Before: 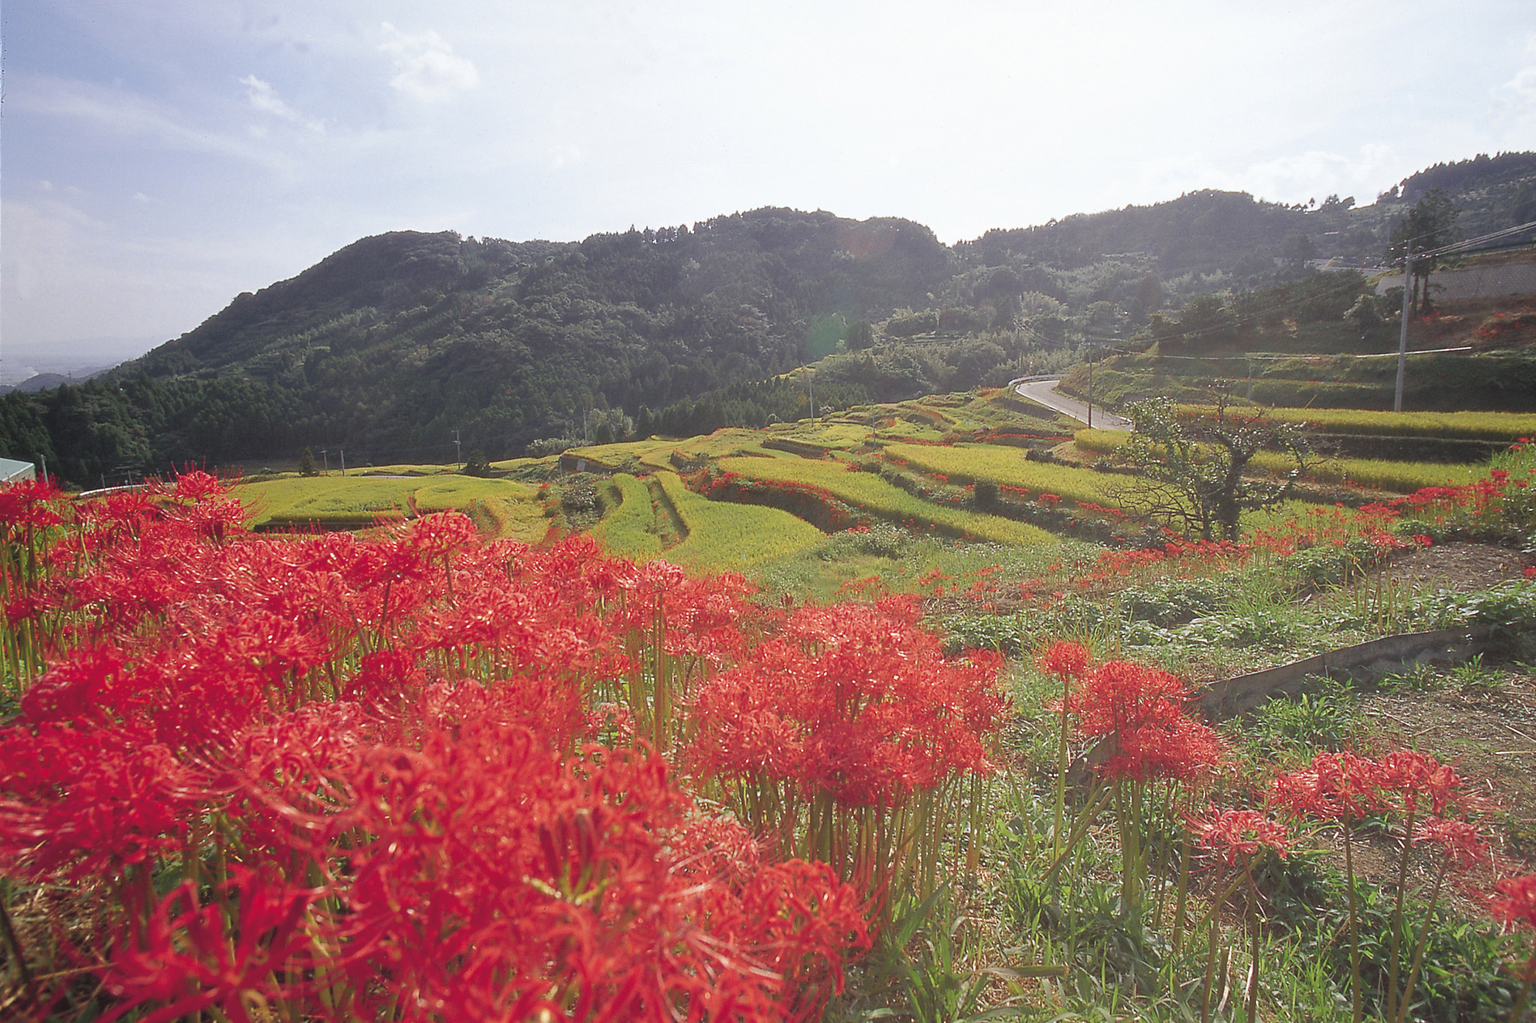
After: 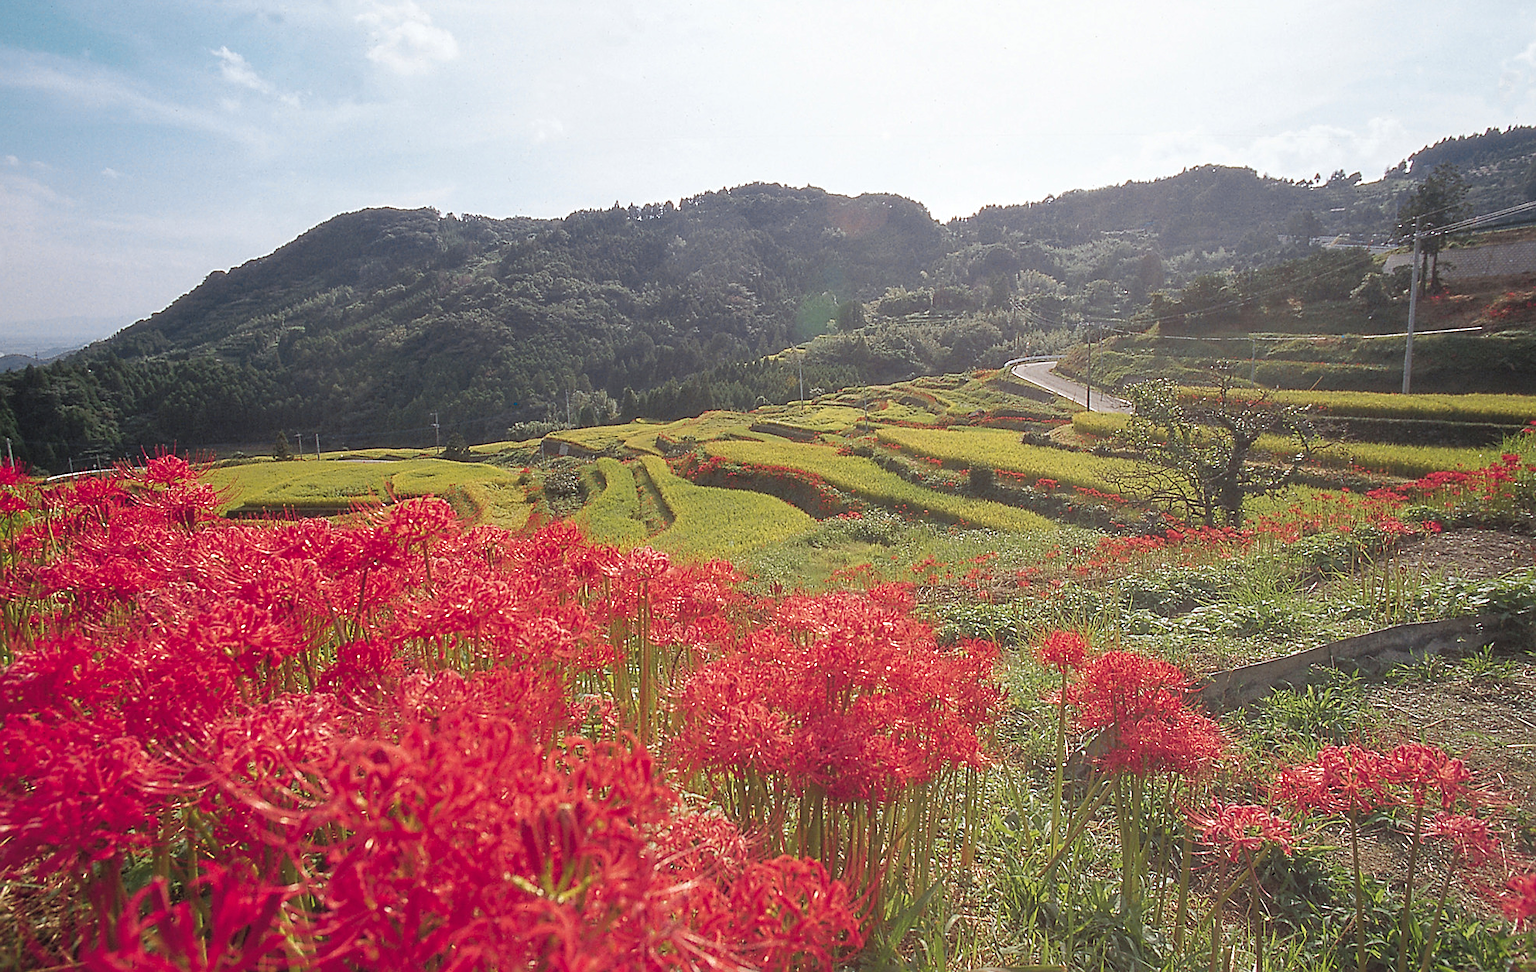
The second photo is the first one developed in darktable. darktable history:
crop: left 2.255%, top 2.956%, right 0.757%, bottom 4.824%
sharpen: on, module defaults
contrast equalizer: y [[0.5 ×6], [0.5 ×6], [0.5, 0.5, 0.501, 0.545, 0.707, 0.863], [0 ×6], [0 ×6]]
color zones: curves: ch0 [(0.254, 0.492) (0.724, 0.62)]; ch1 [(0.25, 0.528) (0.719, 0.796)]; ch2 [(0, 0.472) (0.25, 0.5) (0.73, 0.184)]
local contrast: on, module defaults
